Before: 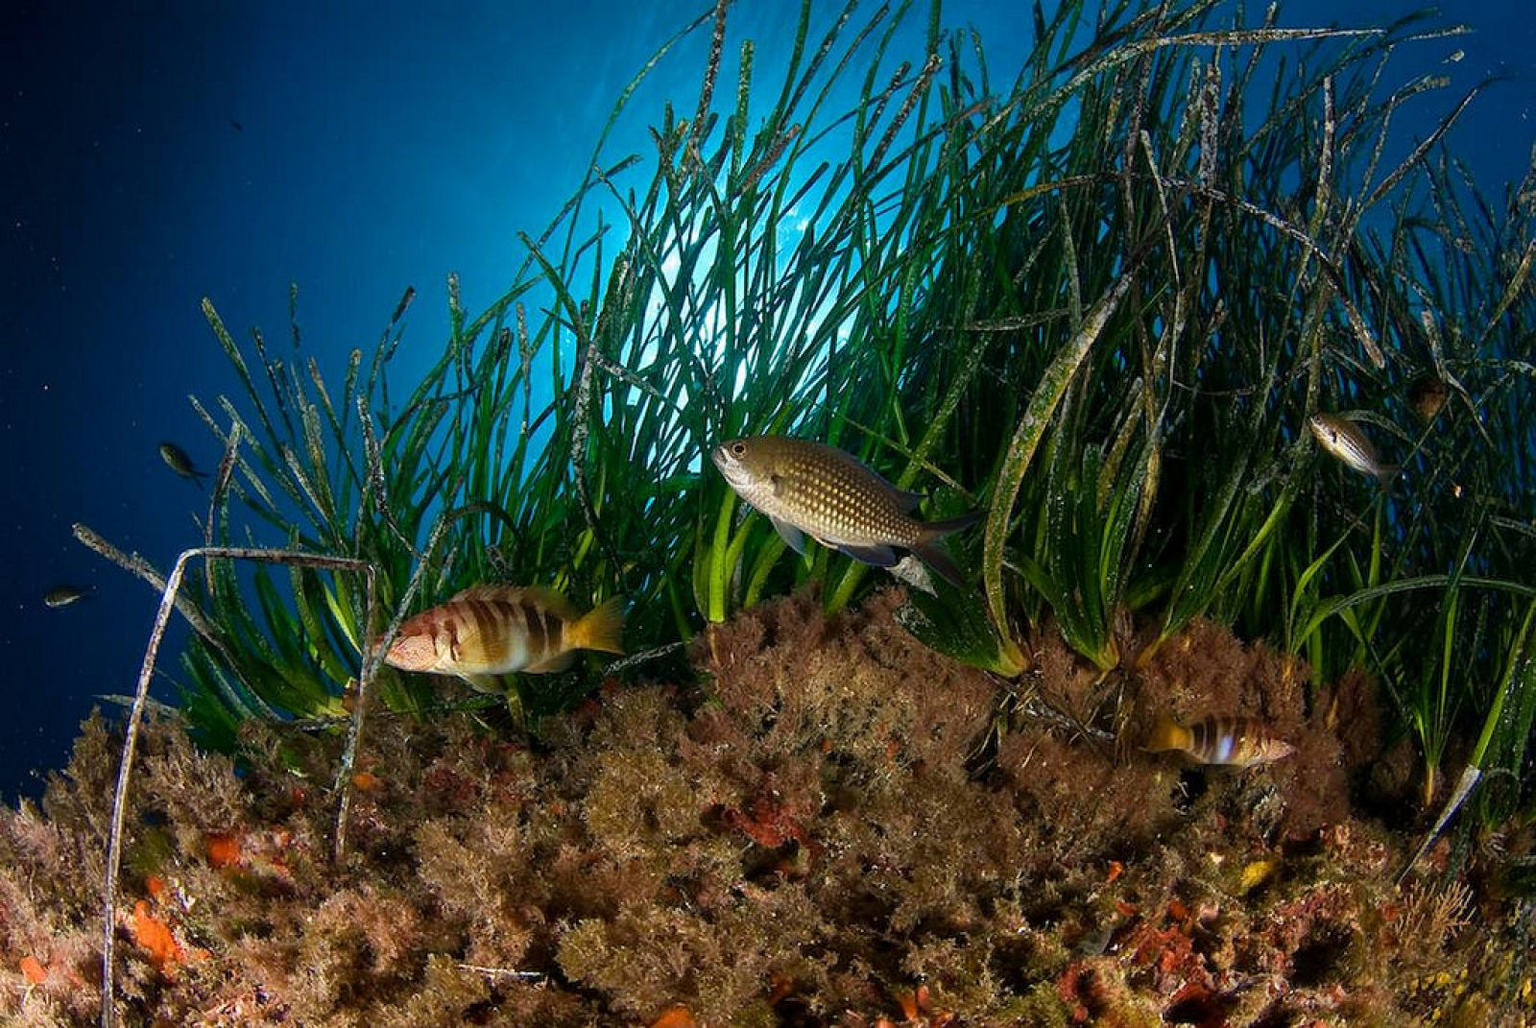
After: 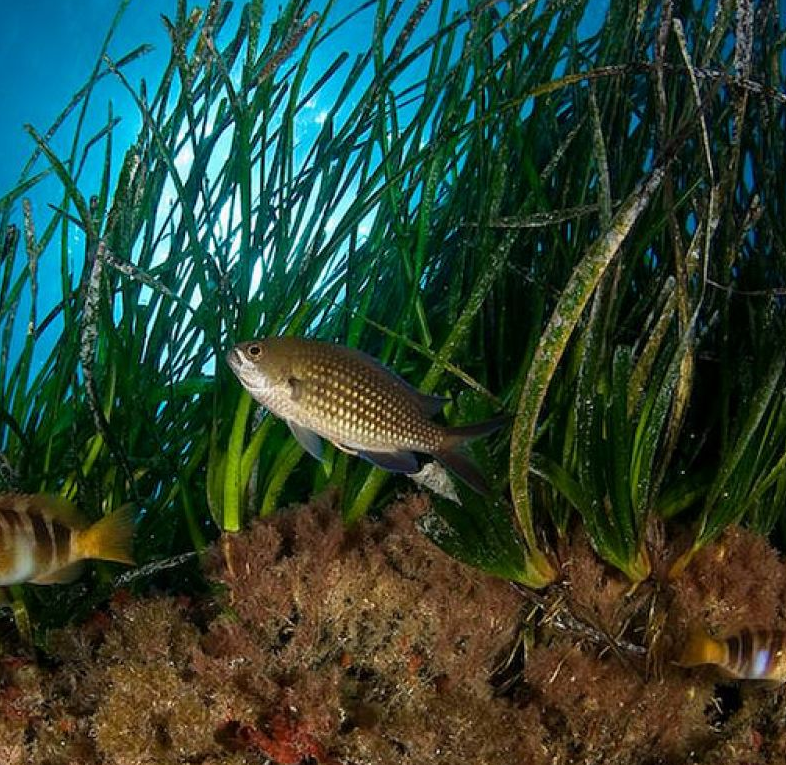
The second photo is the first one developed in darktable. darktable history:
crop: left 32.209%, top 10.978%, right 18.655%, bottom 17.548%
